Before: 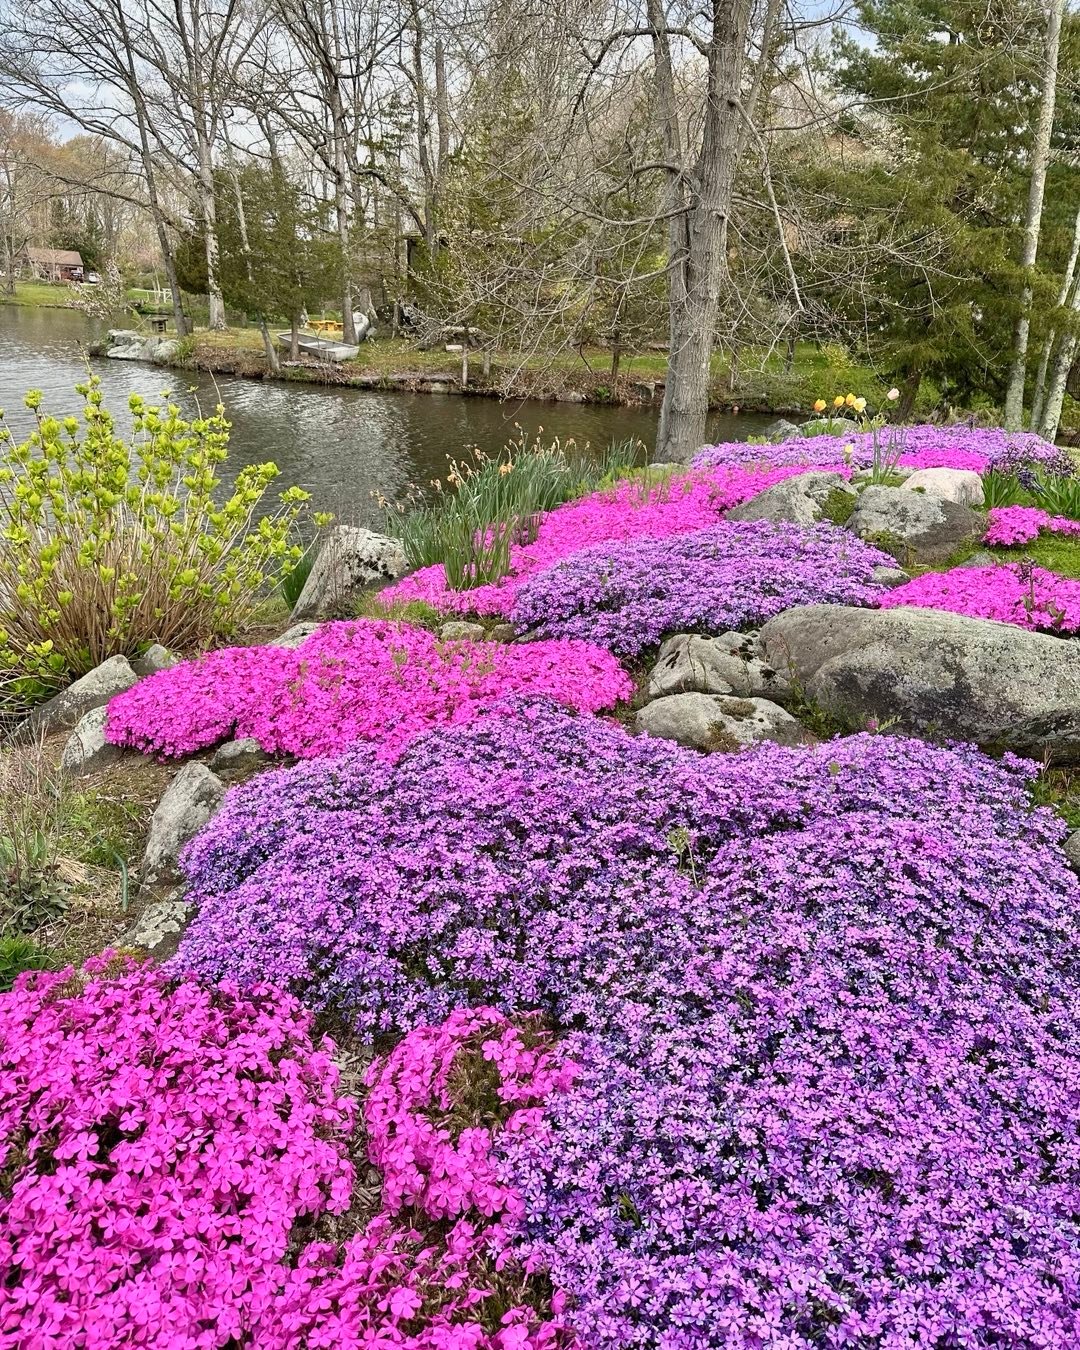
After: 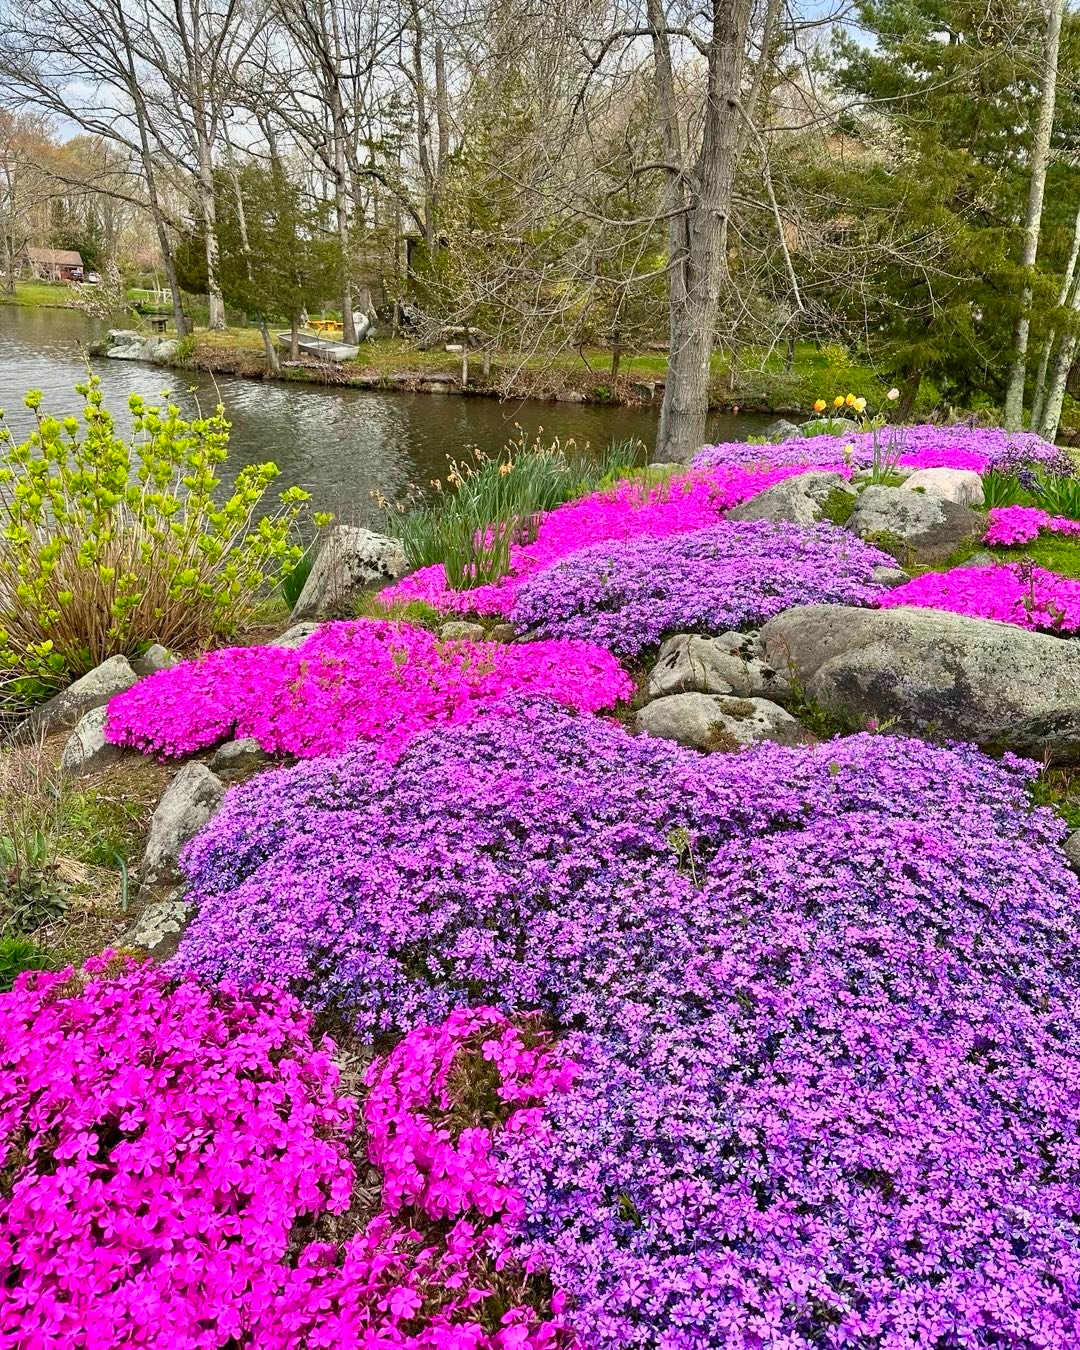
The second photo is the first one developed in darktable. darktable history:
contrast brightness saturation: brightness -0.021, saturation 0.344
